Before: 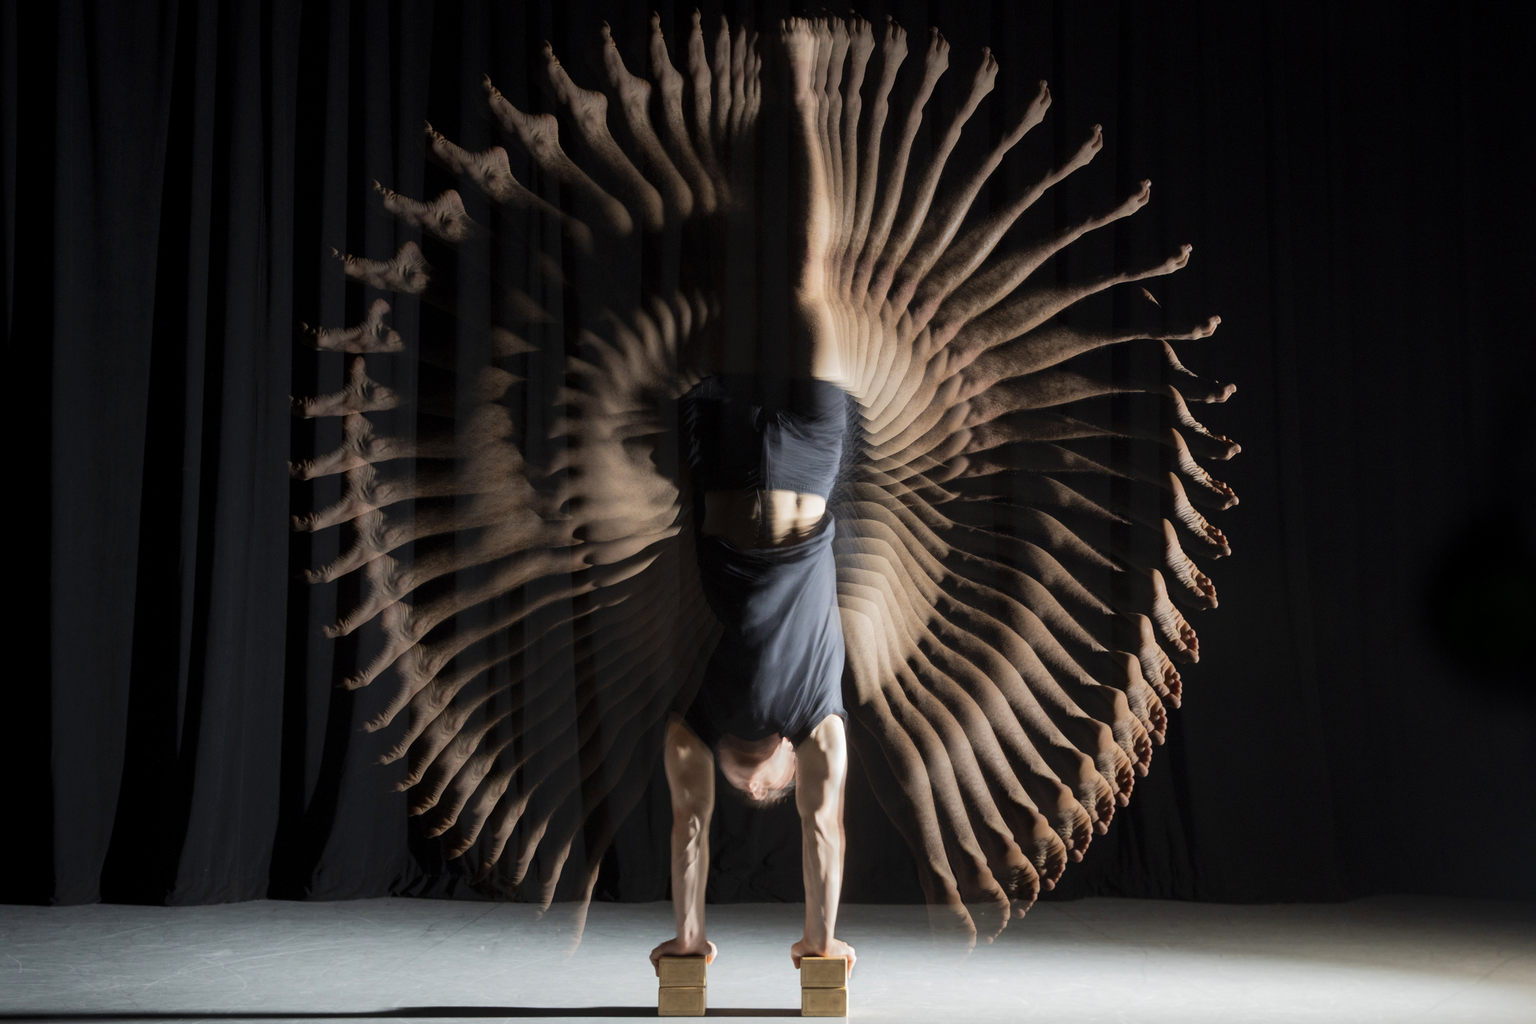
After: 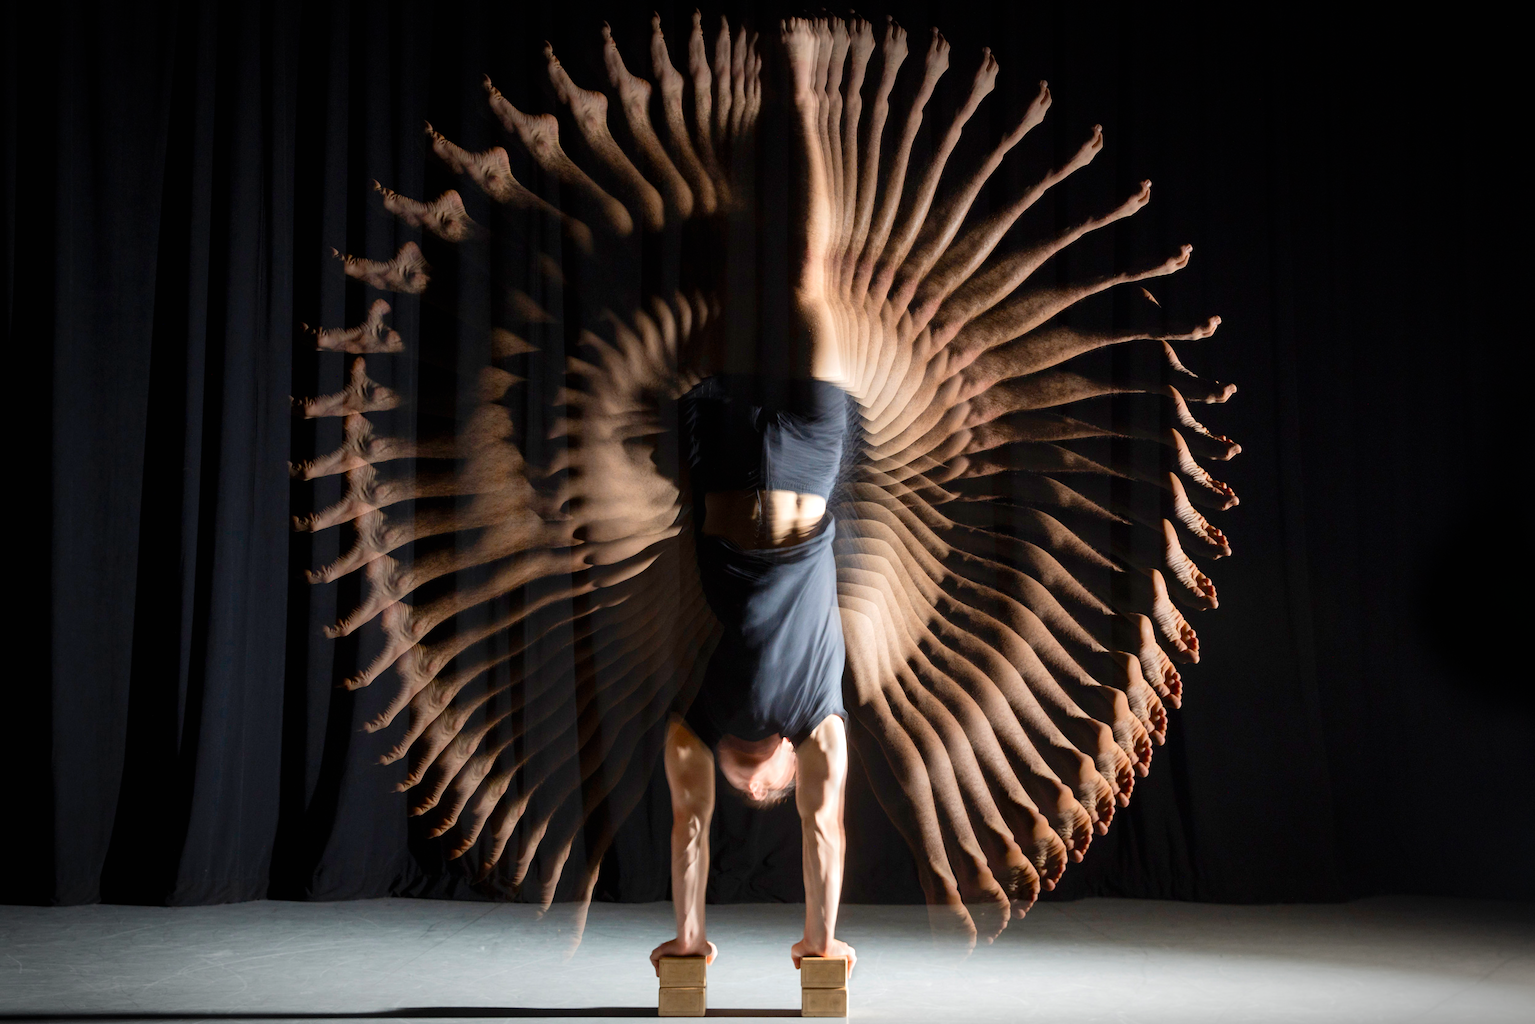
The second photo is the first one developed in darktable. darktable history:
shadows and highlights: radius 121.13, shadows 21.4, white point adjustment -9.72, highlights -14.39, soften with gaussian
vignetting: automatic ratio true
exposure: black level correction 0, exposure 0.7 EV, compensate exposure bias true, compensate highlight preservation false
color balance rgb: perceptual saturation grading › global saturation 20%, perceptual saturation grading › highlights -25%, perceptual saturation grading › shadows 25%
